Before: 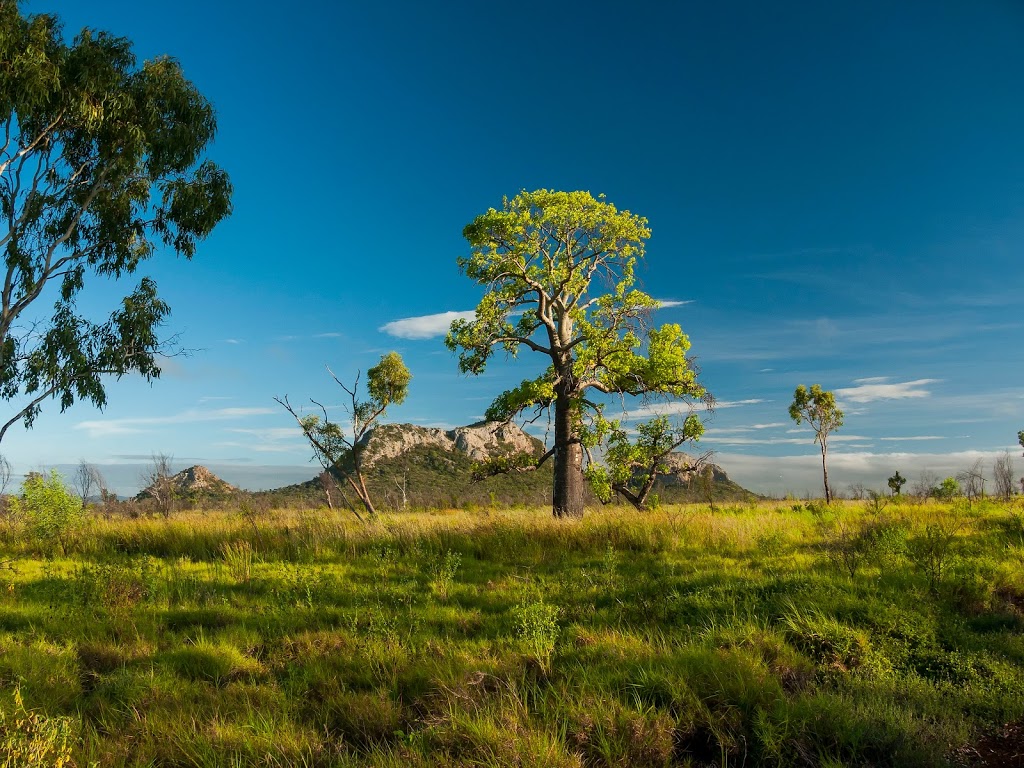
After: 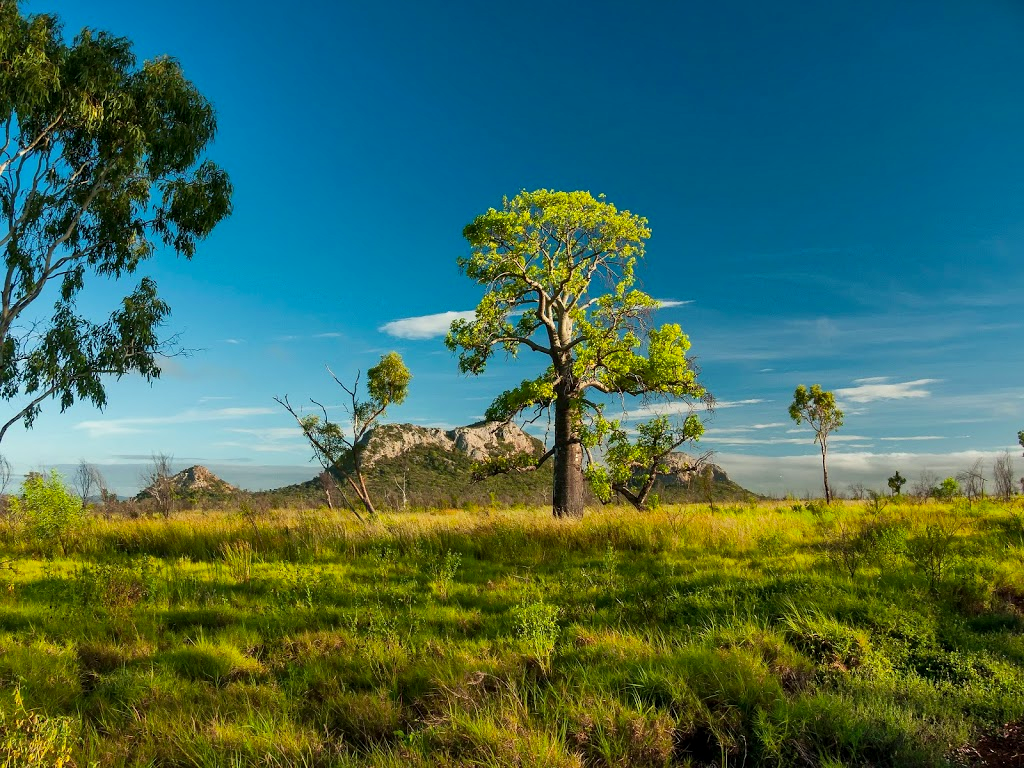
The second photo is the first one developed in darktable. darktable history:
local contrast: mode bilateral grid, contrast 20, coarseness 49, detail 121%, midtone range 0.2
color calibration: output R [0.946, 0.065, -0.013, 0], output G [-0.246, 1.264, -0.017, 0], output B [0.046, -0.098, 1.05, 0], gray › normalize channels true, illuminant same as pipeline (D50), adaptation XYZ, x 0.347, y 0.358, temperature 5009.83 K, gamut compression 0.001
shadows and highlights: low approximation 0.01, soften with gaussian
